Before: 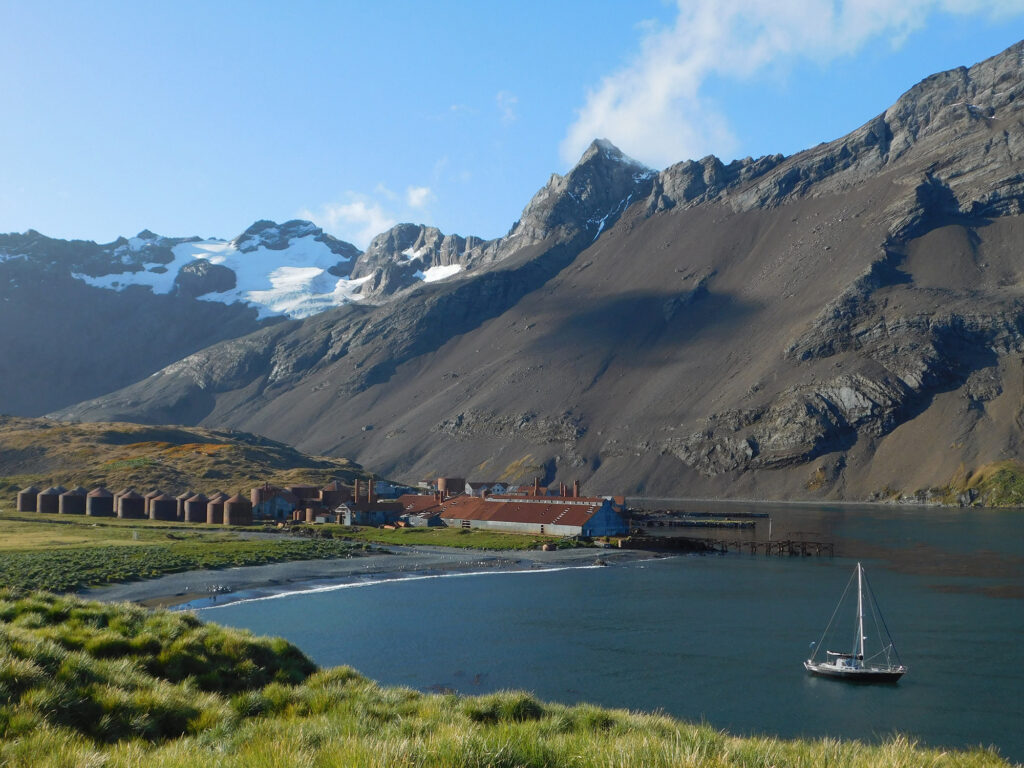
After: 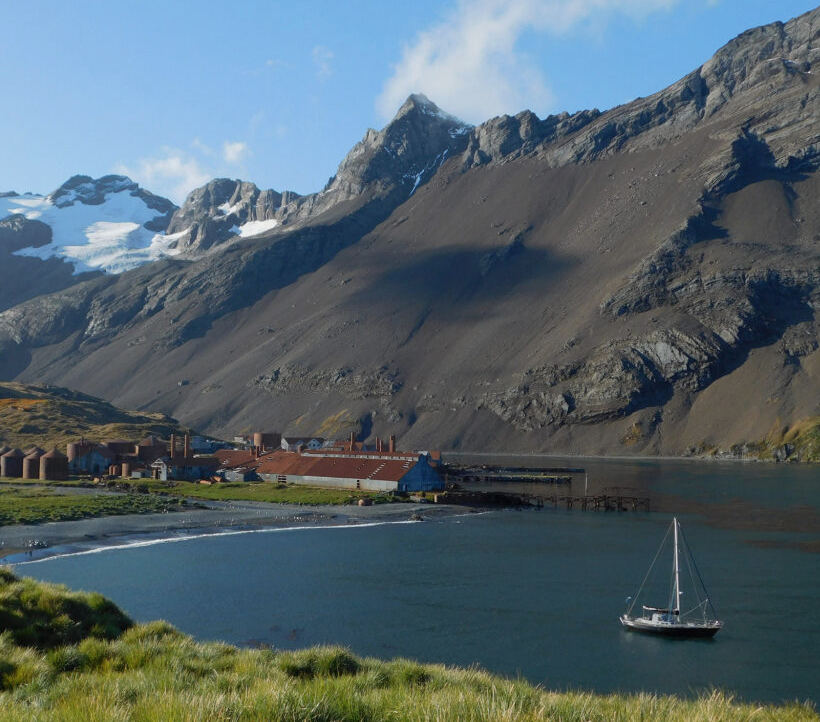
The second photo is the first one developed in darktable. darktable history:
contrast brightness saturation: saturation -0.034
crop and rotate: left 18.036%, top 5.925%, right 1.847%
exposure: black level correction 0.002, exposure -0.197 EV, compensate highlight preservation false
